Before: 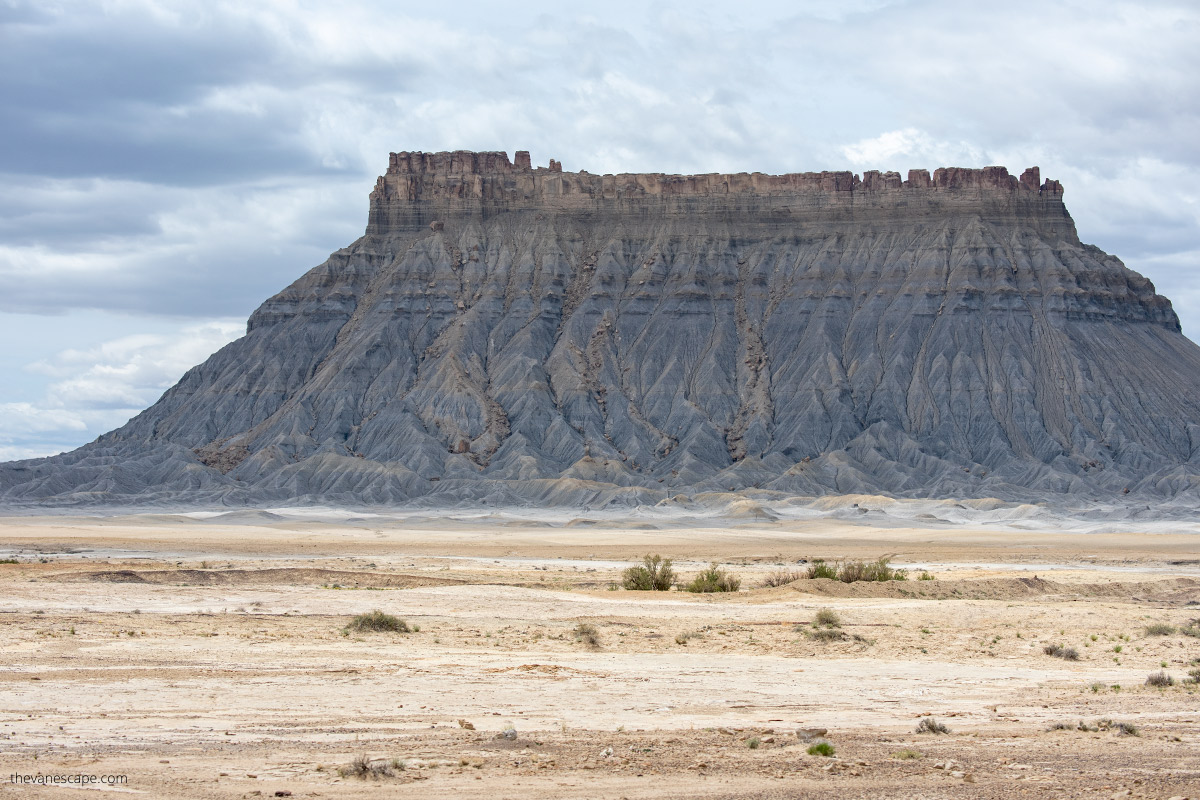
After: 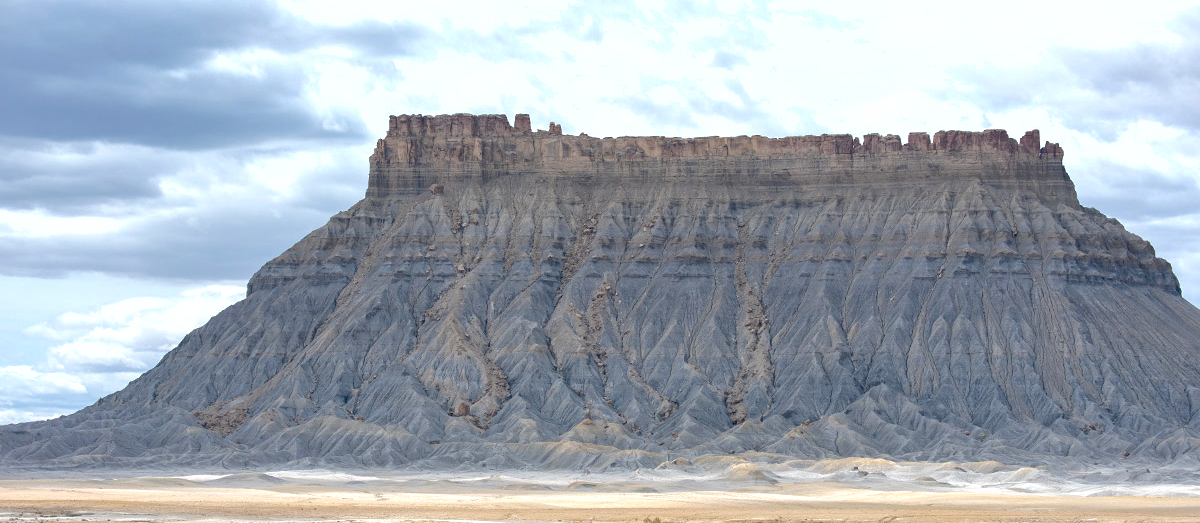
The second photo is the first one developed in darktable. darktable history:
crop and rotate: top 4.724%, bottom 29.897%
exposure: exposure 0.458 EV, compensate highlight preservation false
shadows and highlights: on, module defaults
